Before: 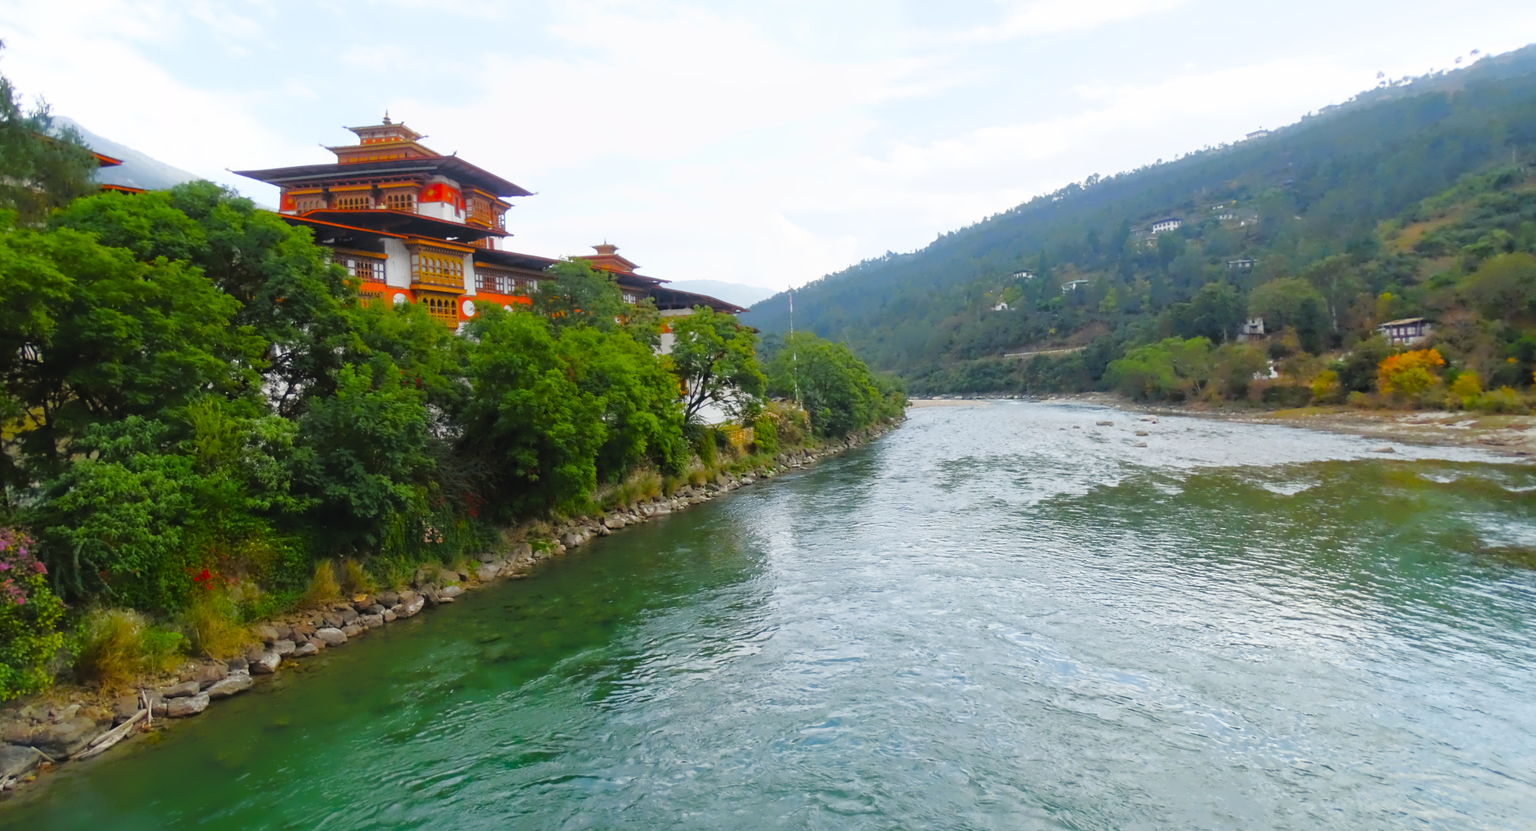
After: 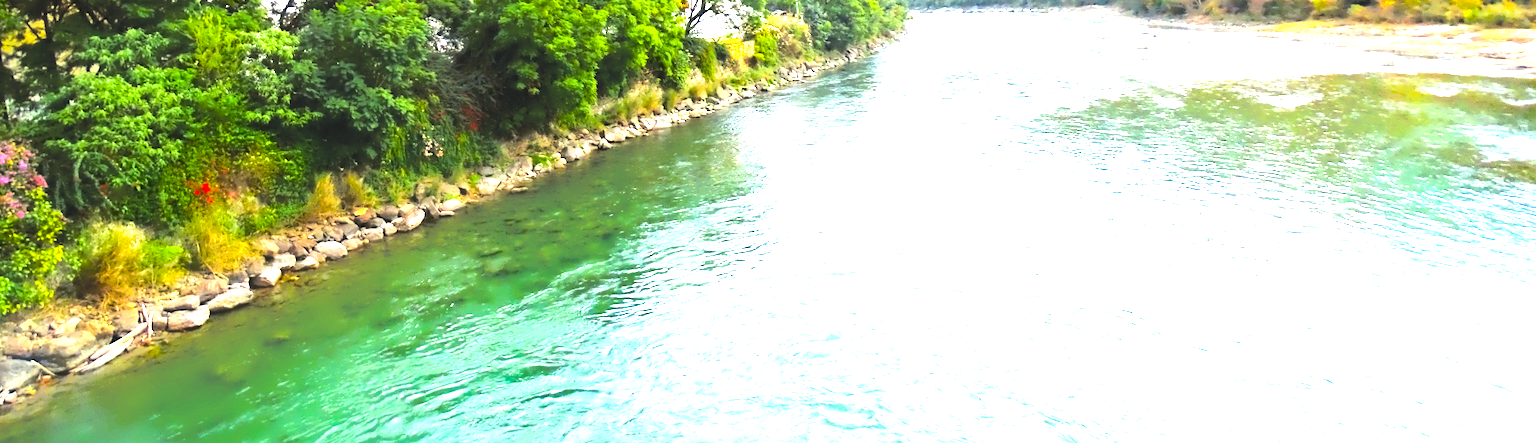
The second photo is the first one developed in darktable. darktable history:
exposure: exposure 2.009 EV, compensate exposure bias true, compensate highlight preservation false
tone equalizer: -8 EV -0.423 EV, -7 EV -0.421 EV, -6 EV -0.342 EV, -5 EV -0.235 EV, -3 EV 0.193 EV, -2 EV 0.316 EV, -1 EV 0.385 EV, +0 EV 0.432 EV, edges refinement/feathering 500, mask exposure compensation -1.57 EV, preserve details no
crop and rotate: top 46.547%, right 0.007%
